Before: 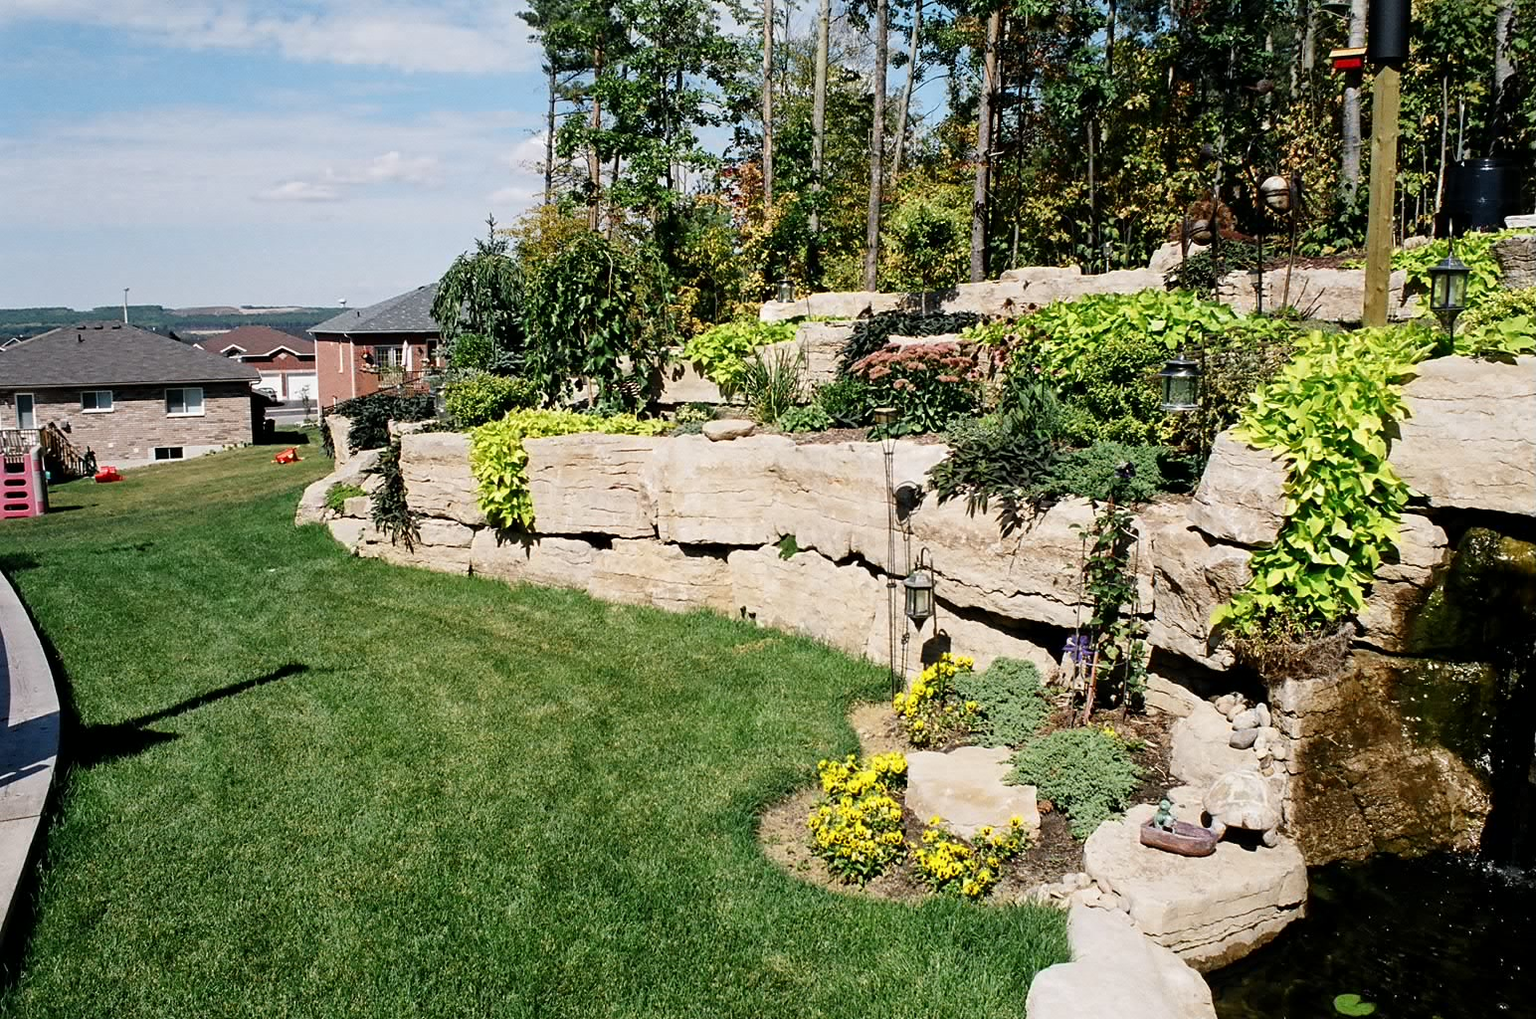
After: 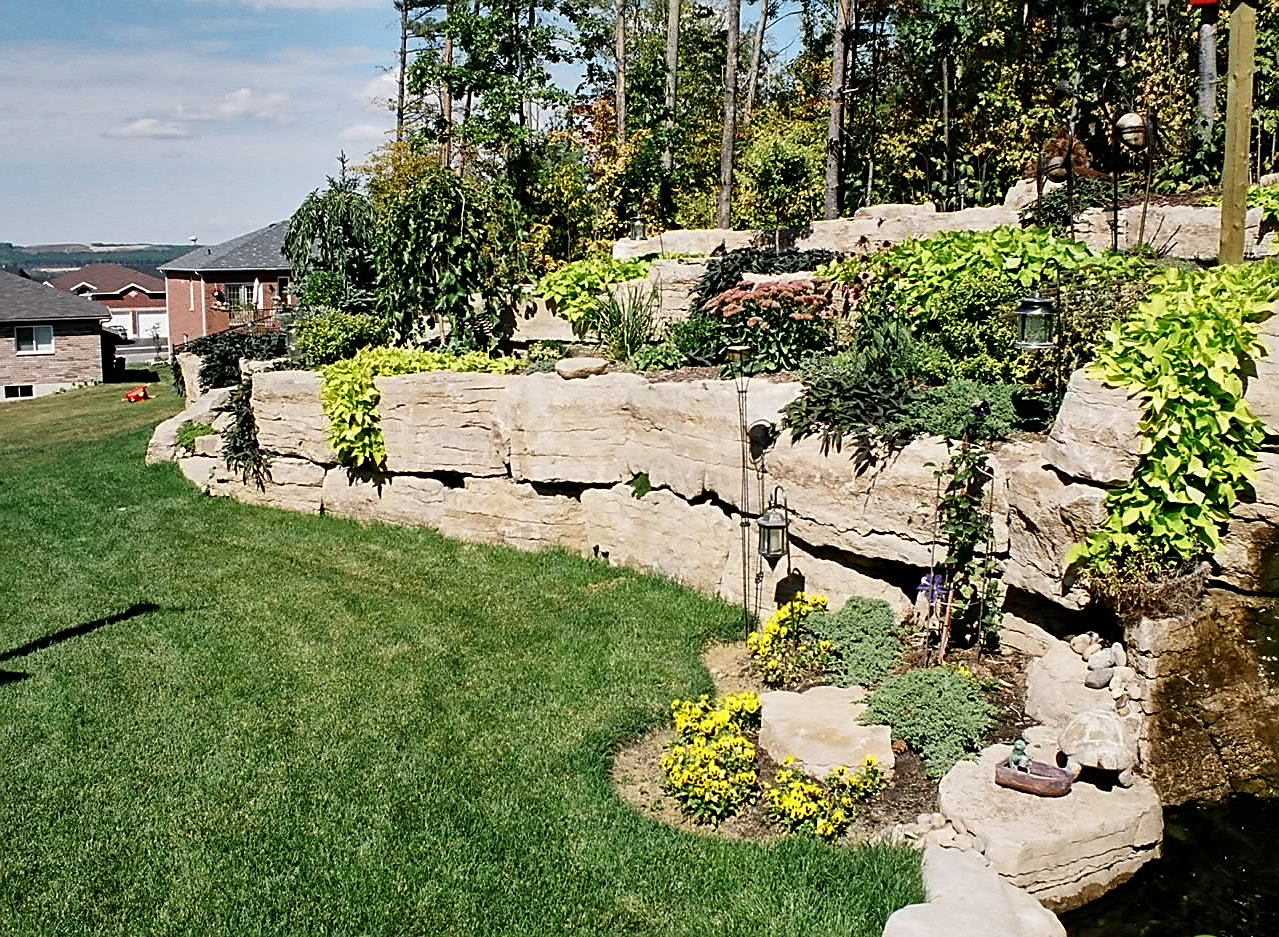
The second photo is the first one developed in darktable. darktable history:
crop: left 9.807%, top 6.259%, right 7.334%, bottom 2.177%
sharpen: on, module defaults
shadows and highlights: shadows 40, highlights -54, highlights color adjustment 46%, low approximation 0.01, soften with gaussian
